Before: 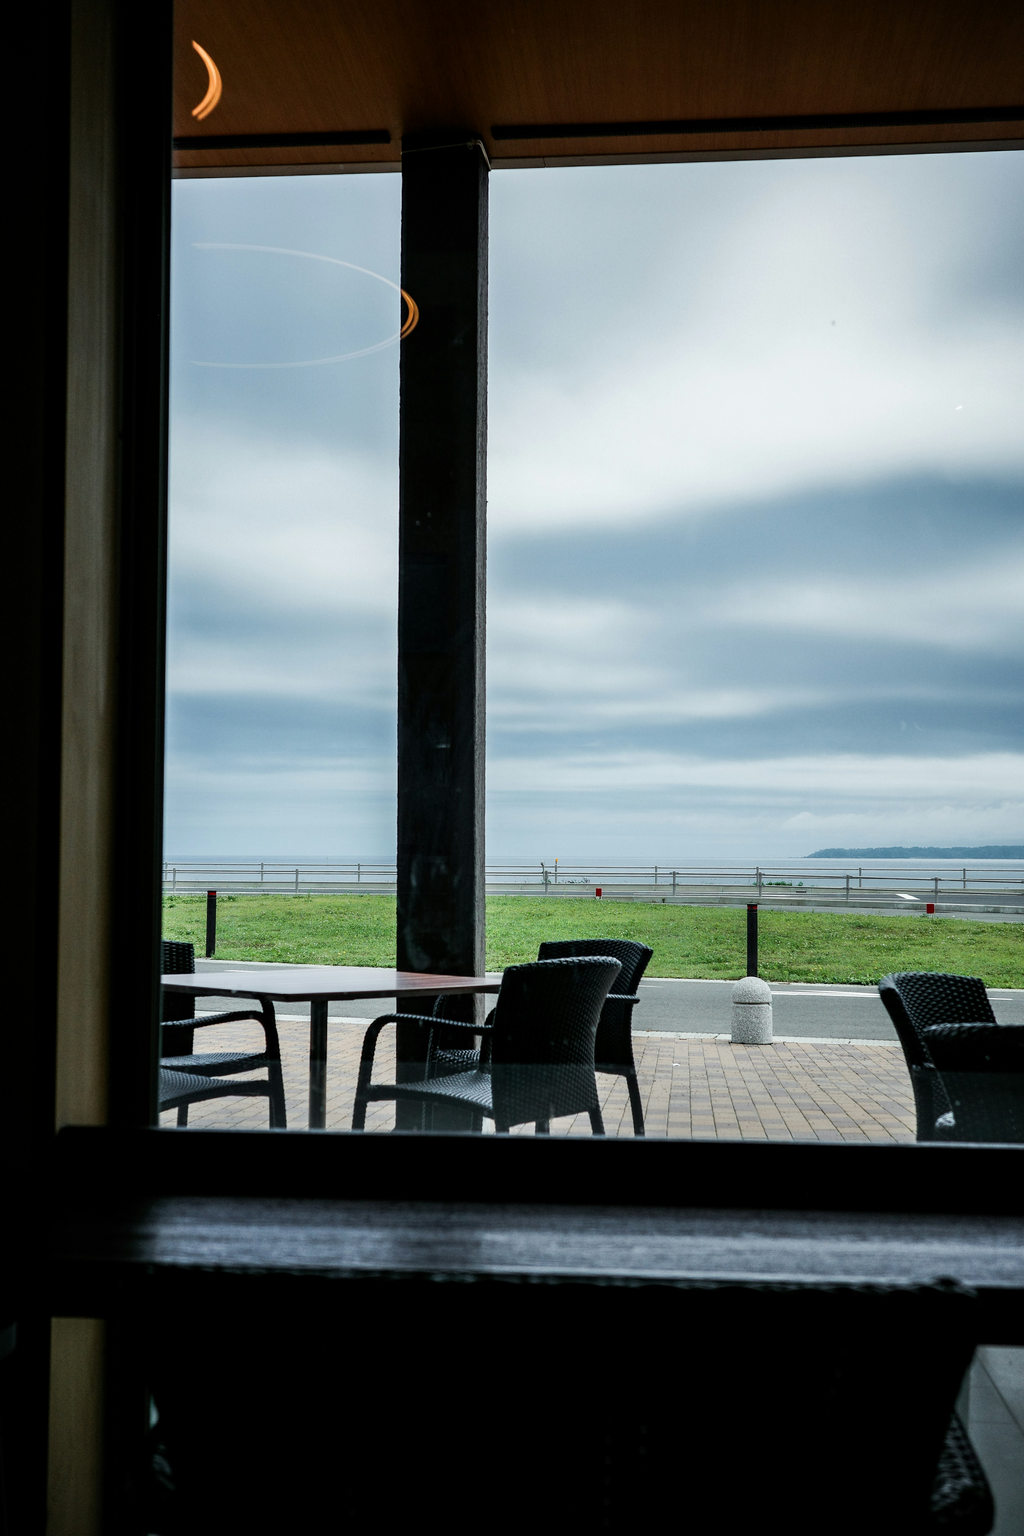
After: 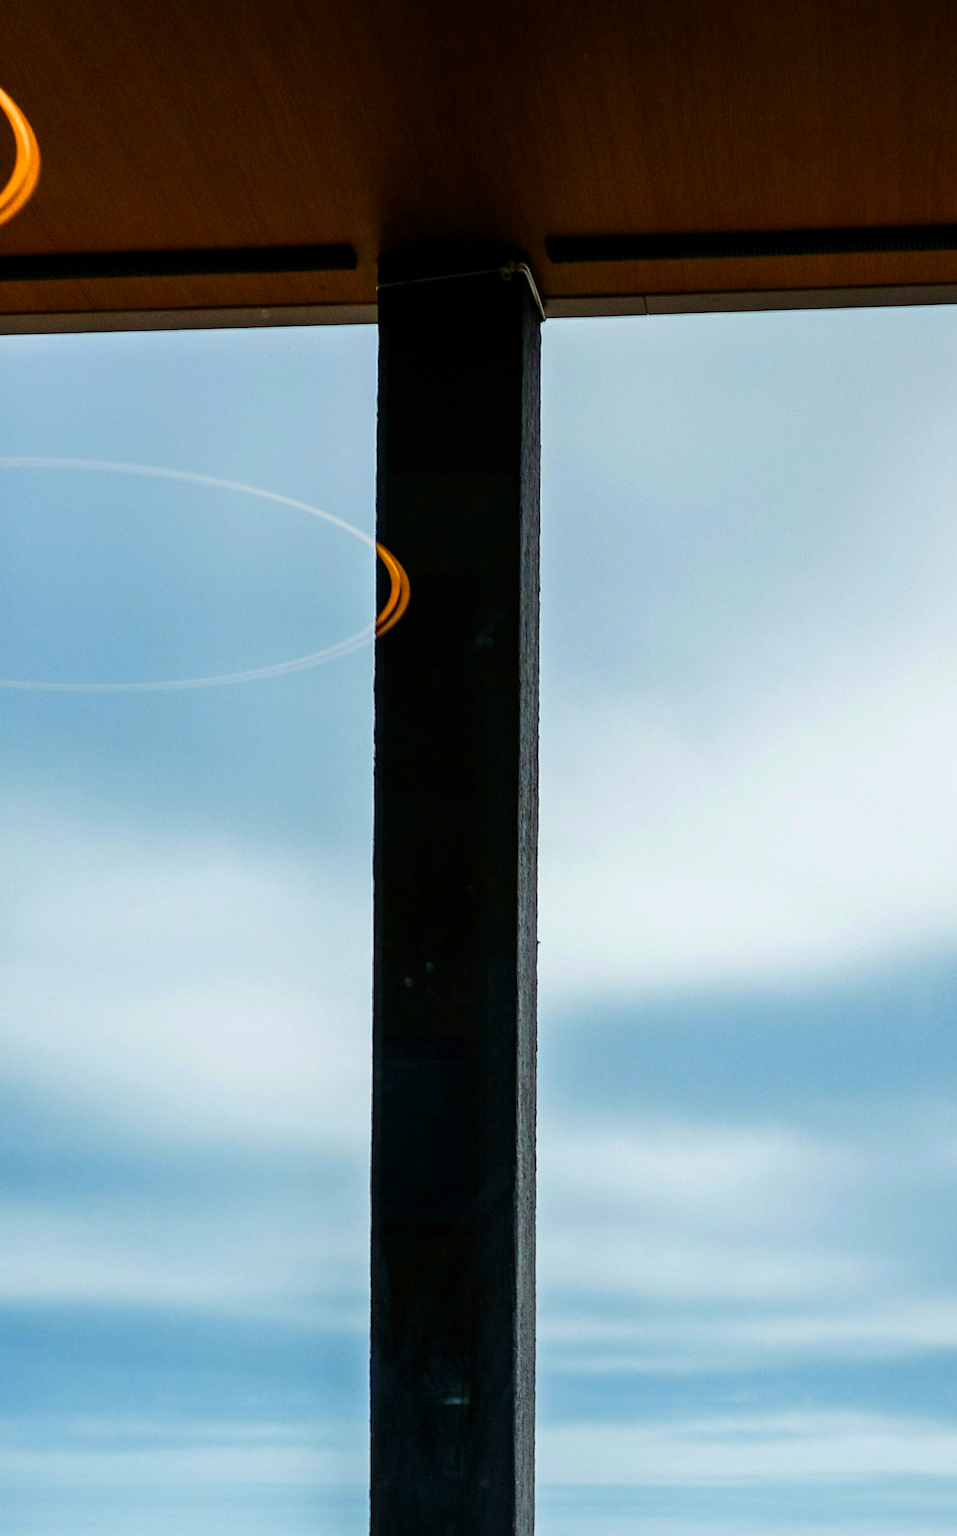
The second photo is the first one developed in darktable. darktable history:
color balance rgb: perceptual saturation grading › global saturation 30.478%, global vibrance 20%
contrast brightness saturation: contrast 0.044, saturation 0.152
crop: left 19.608%, right 30.558%, bottom 46.734%
